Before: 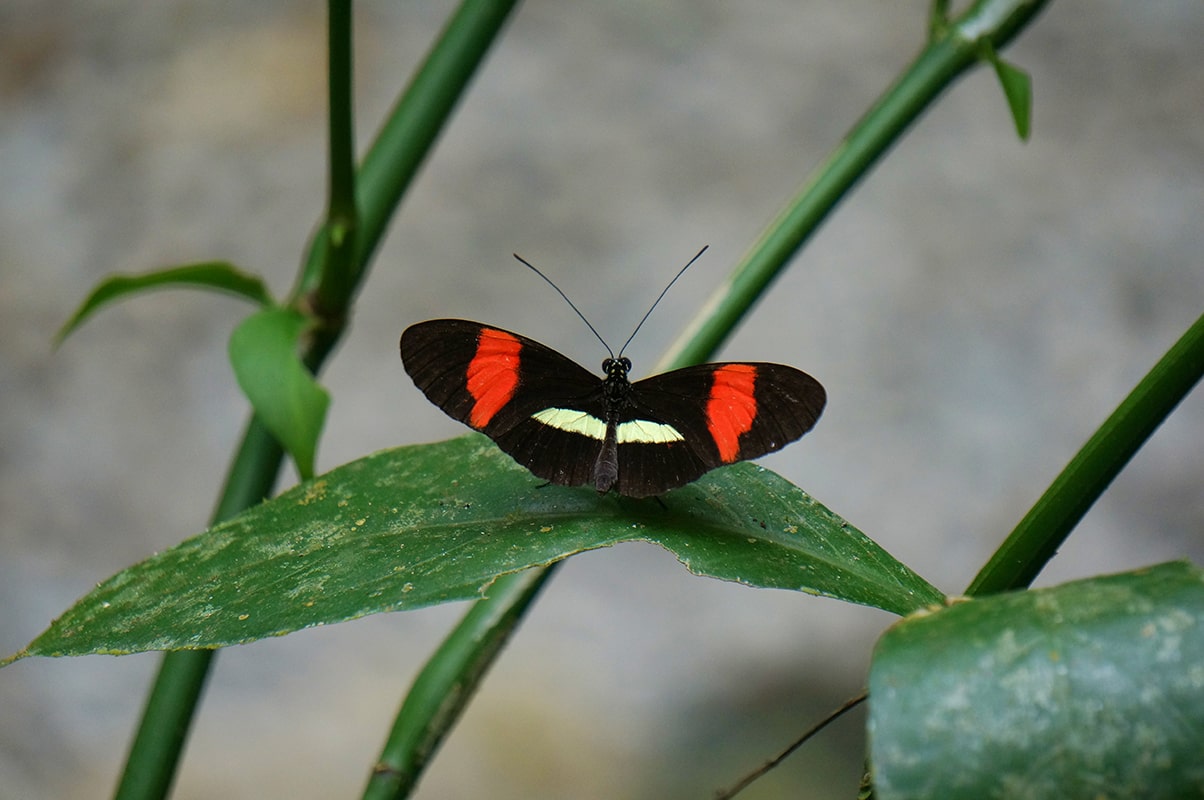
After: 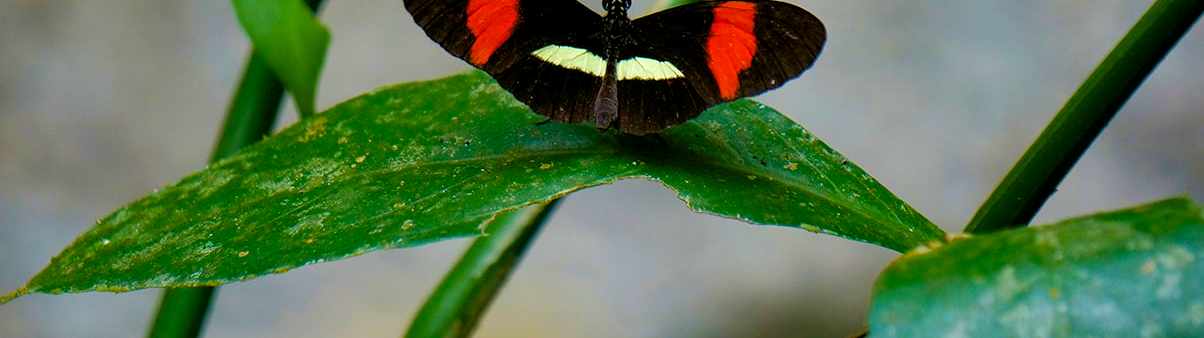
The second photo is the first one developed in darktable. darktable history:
shadows and highlights: shadows 25.97, highlights -24.95, highlights color adjustment 0.394%
exposure: black level correction 0.004, exposure 0.017 EV, compensate highlight preservation false
crop: top 45.39%, bottom 12.29%
velvia: on, module defaults
color balance rgb: perceptual saturation grading › global saturation 23.949%, perceptual saturation grading › highlights -23.961%, perceptual saturation grading › mid-tones 24.529%, perceptual saturation grading › shadows 39.853%, global vibrance 25.093%
